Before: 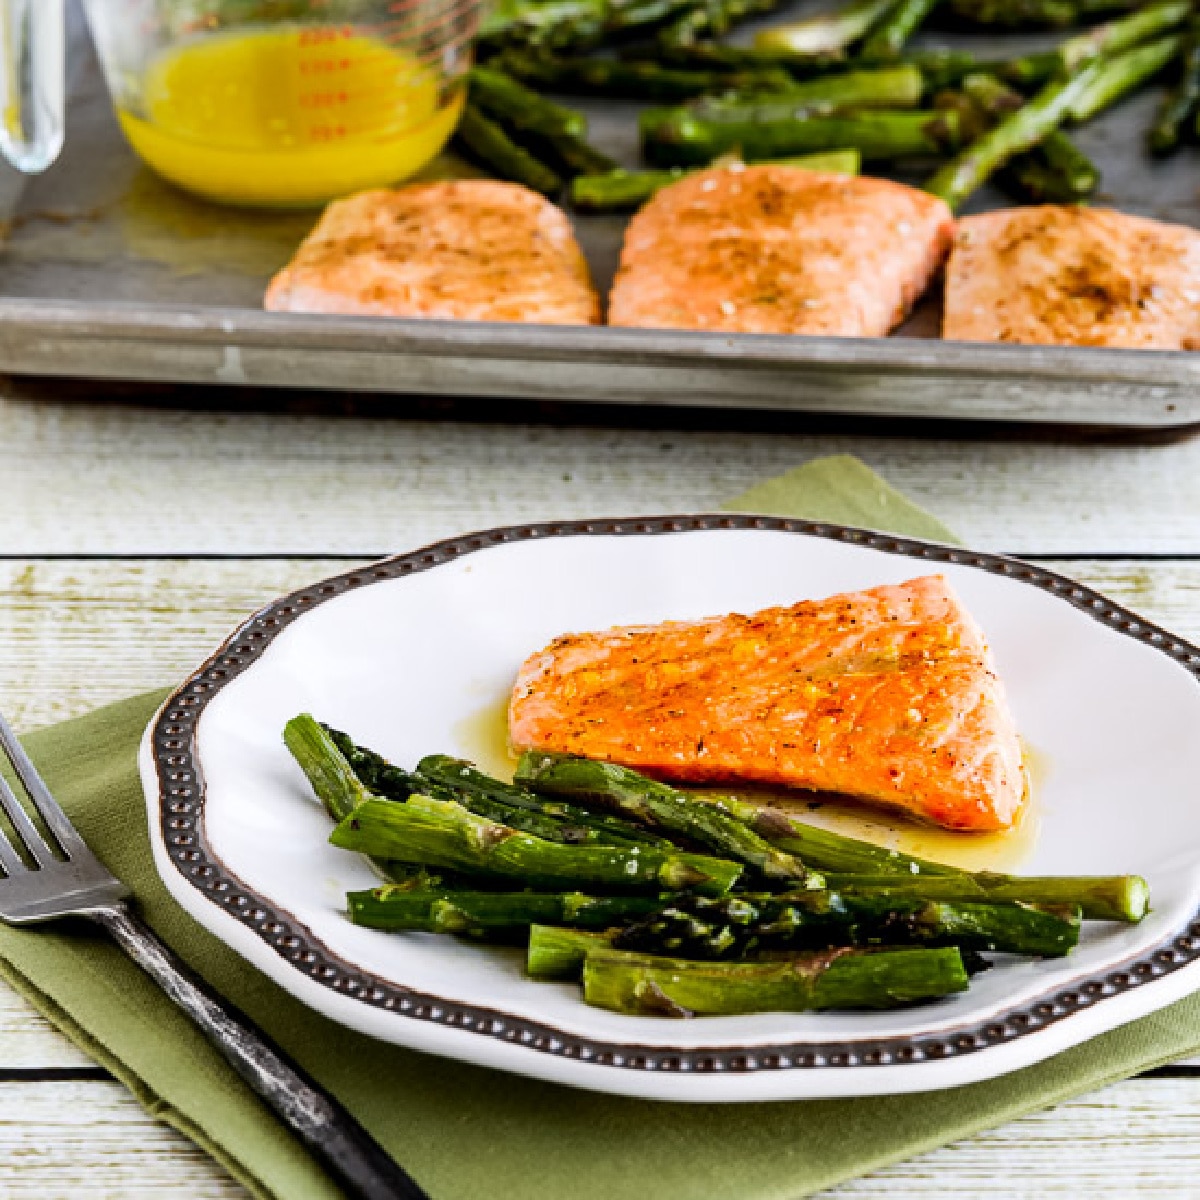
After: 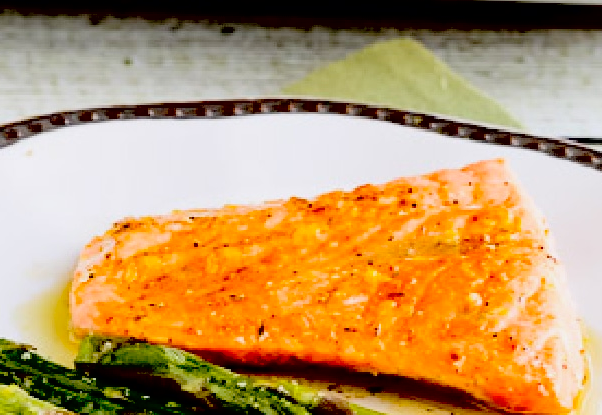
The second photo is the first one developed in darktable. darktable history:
exposure: black level correction 0.046, exposure -0.228 EV, compensate highlight preservation false
contrast brightness saturation: brightness 0.28
crop: left 36.607%, top 34.735%, right 13.146%, bottom 30.611%
